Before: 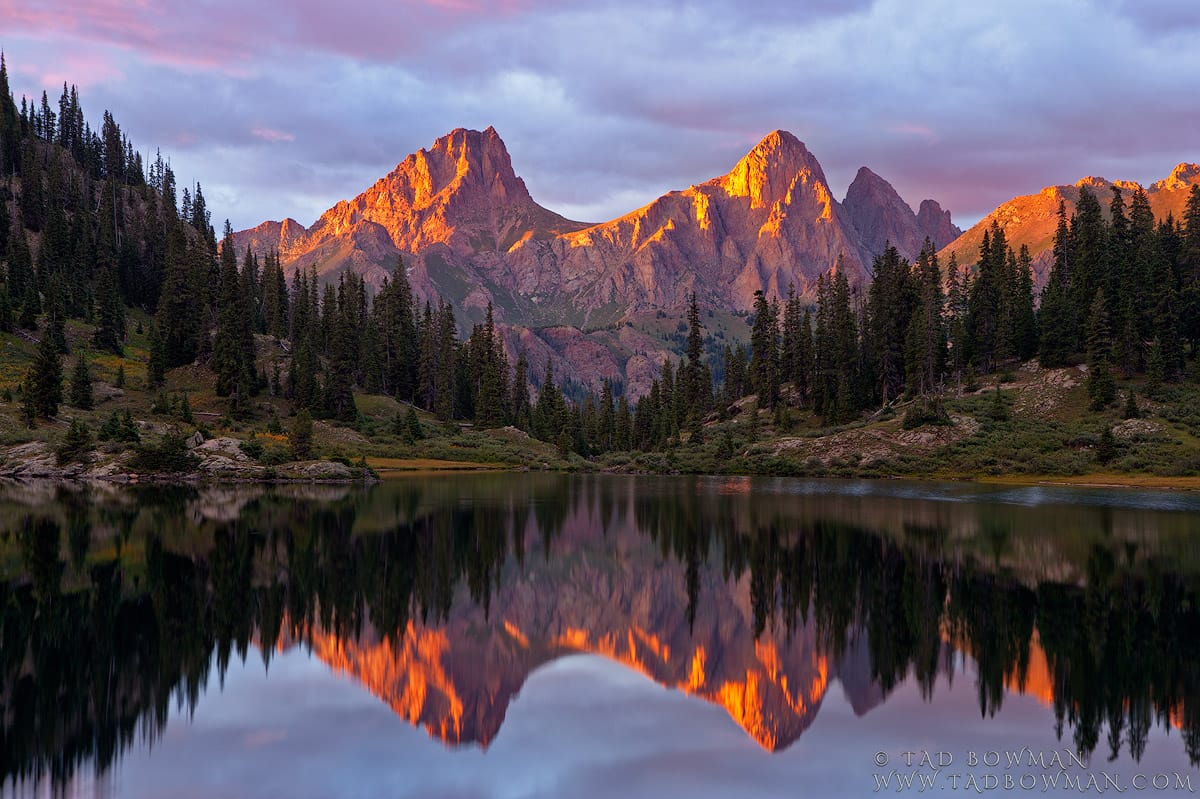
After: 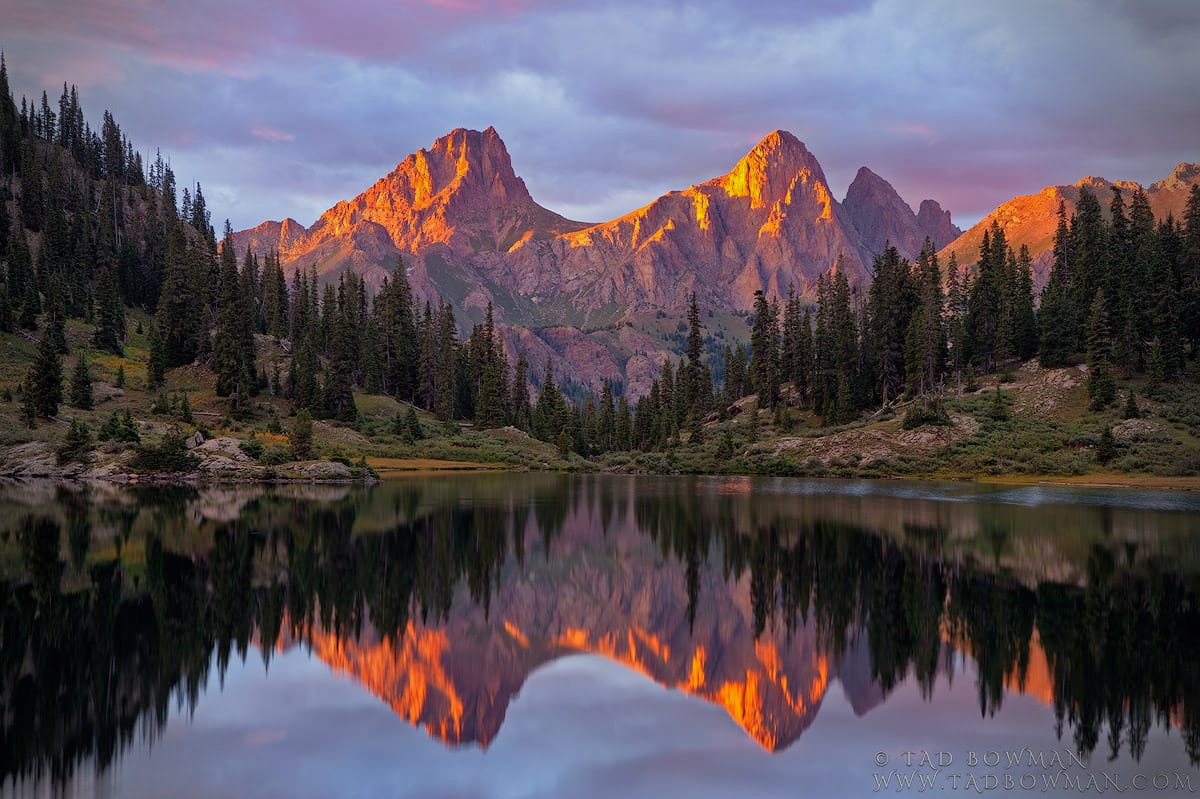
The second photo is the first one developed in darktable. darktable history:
shadows and highlights: shadows 40.2, highlights -59.79
vignetting: fall-off radius 31.46%
